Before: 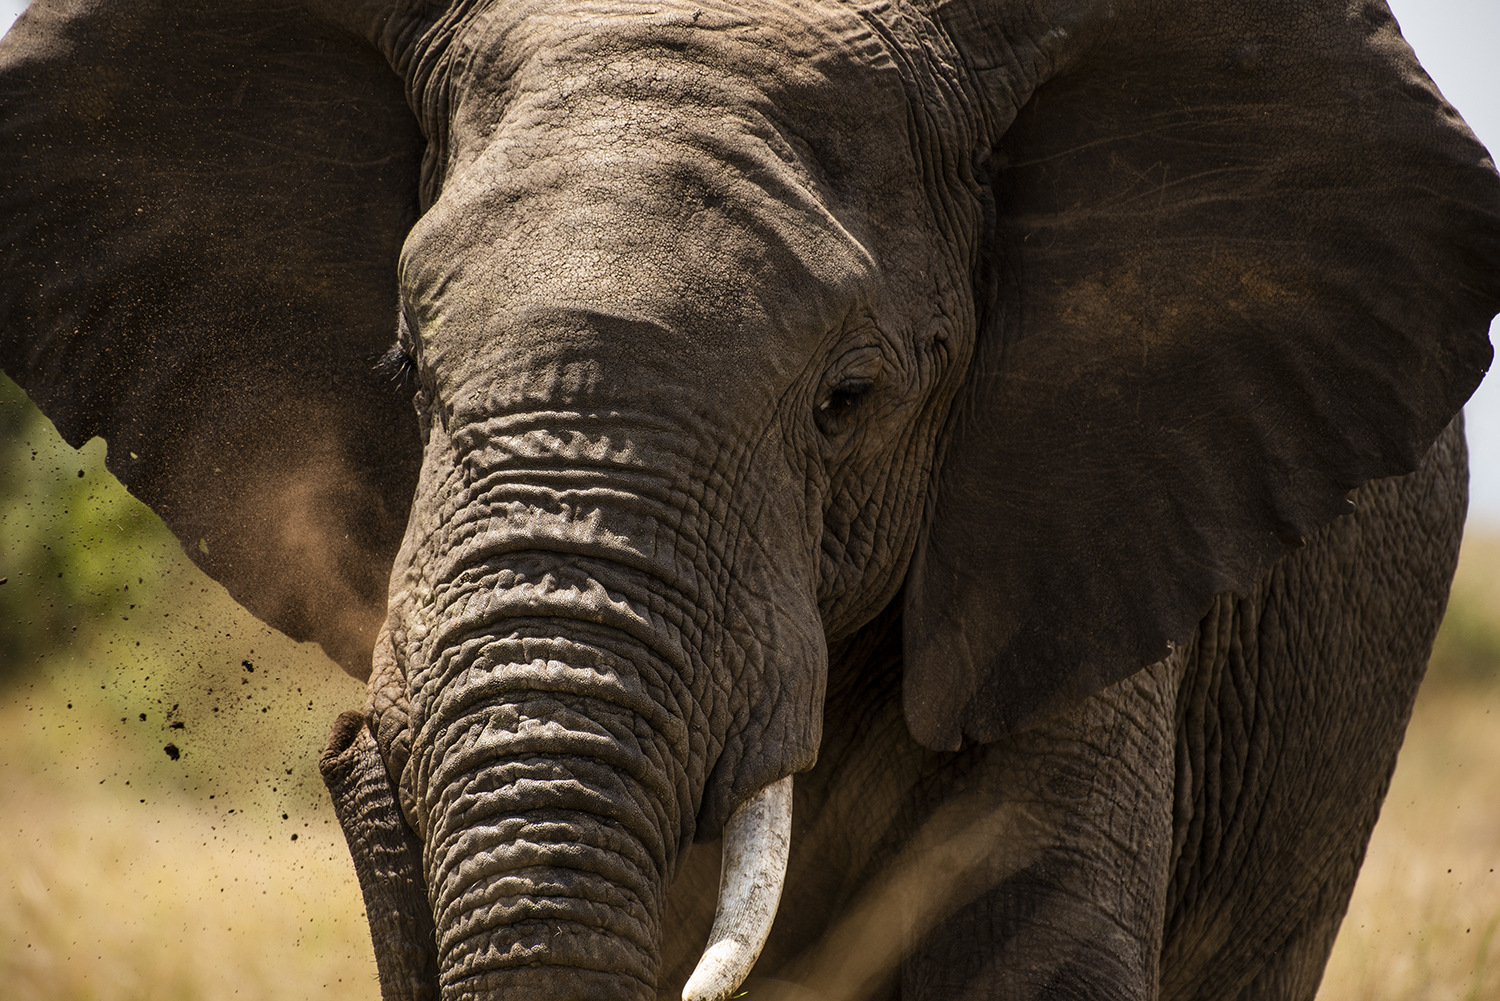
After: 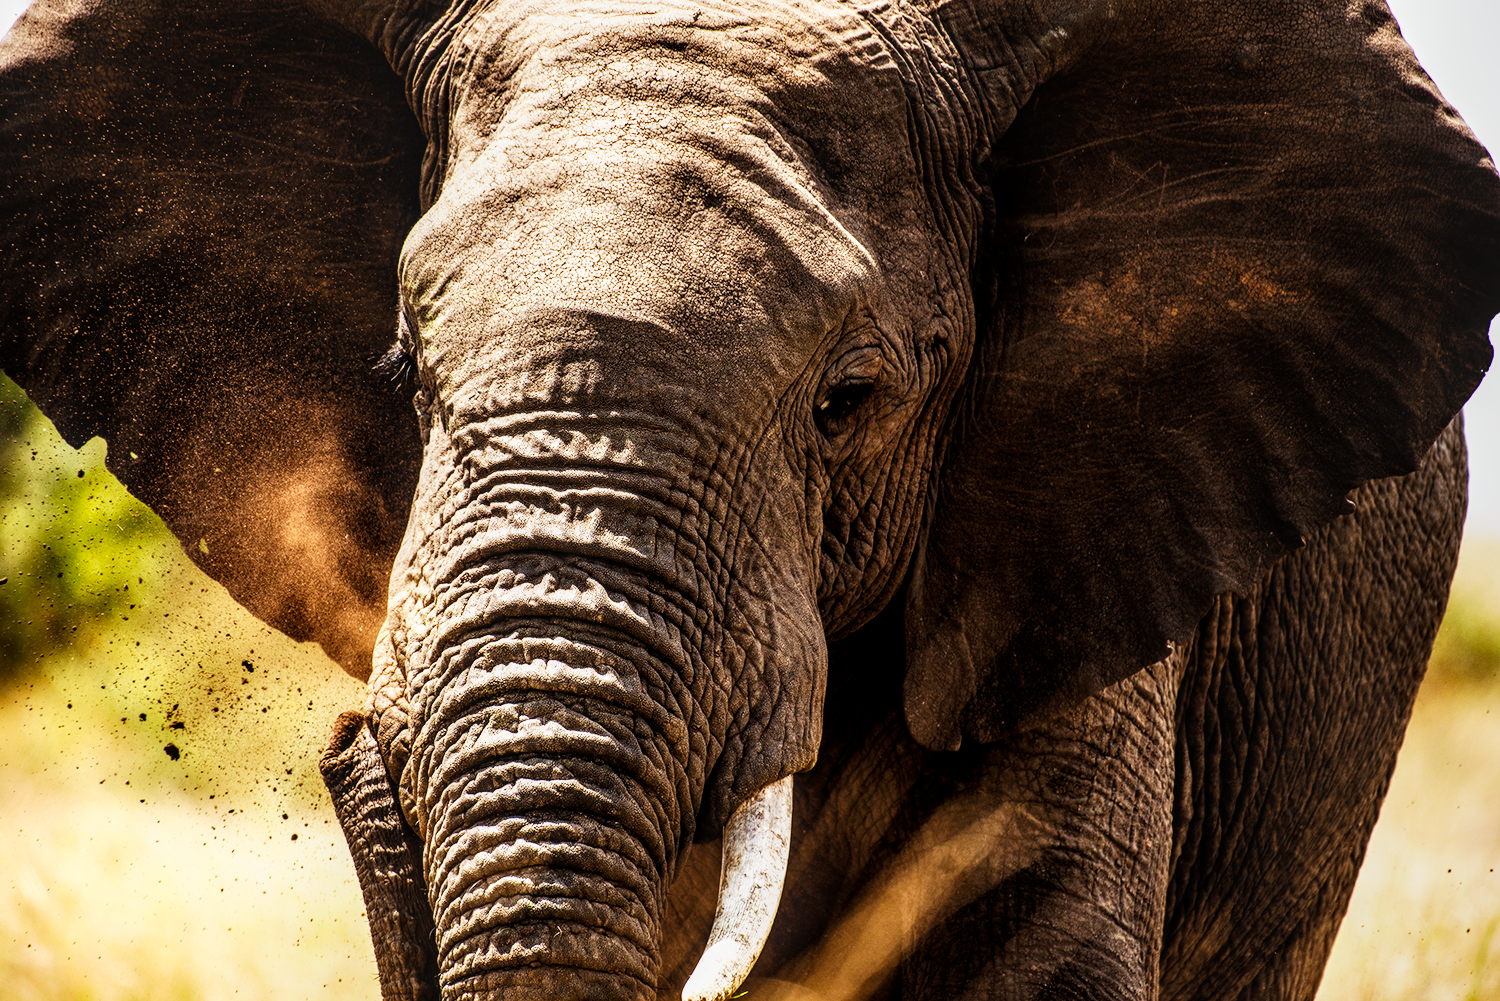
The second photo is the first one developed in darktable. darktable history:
local contrast: detail 130%
base curve: curves: ch0 [(0, 0) (0.007, 0.004) (0.027, 0.03) (0.046, 0.07) (0.207, 0.54) (0.442, 0.872) (0.673, 0.972) (1, 1)], preserve colors none
